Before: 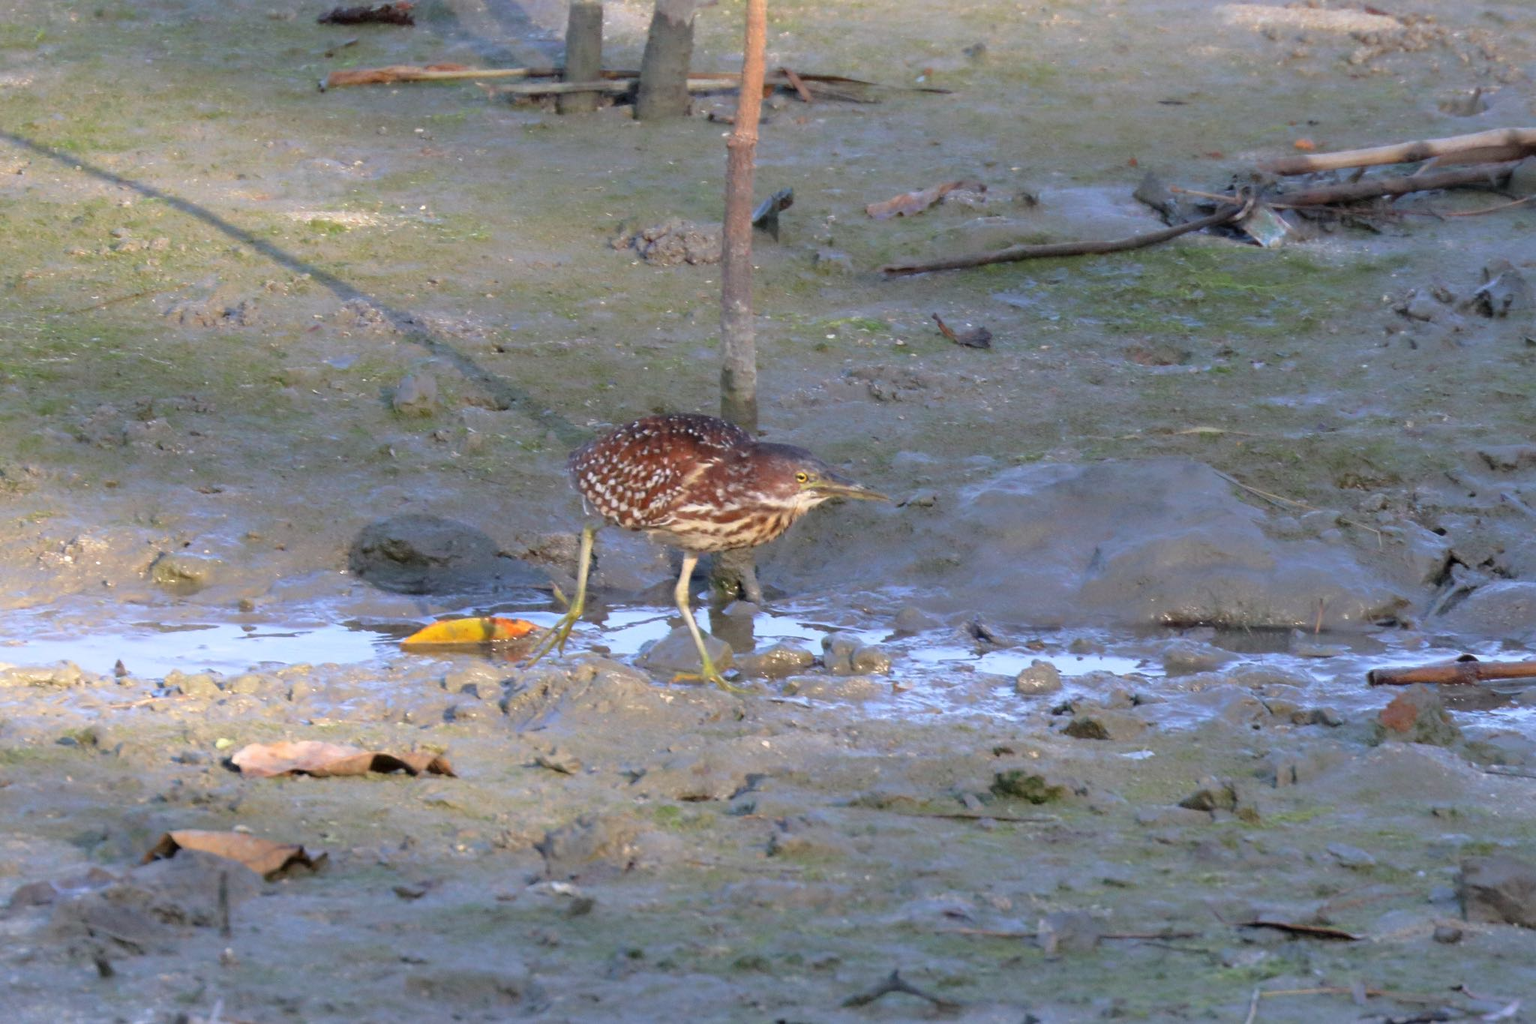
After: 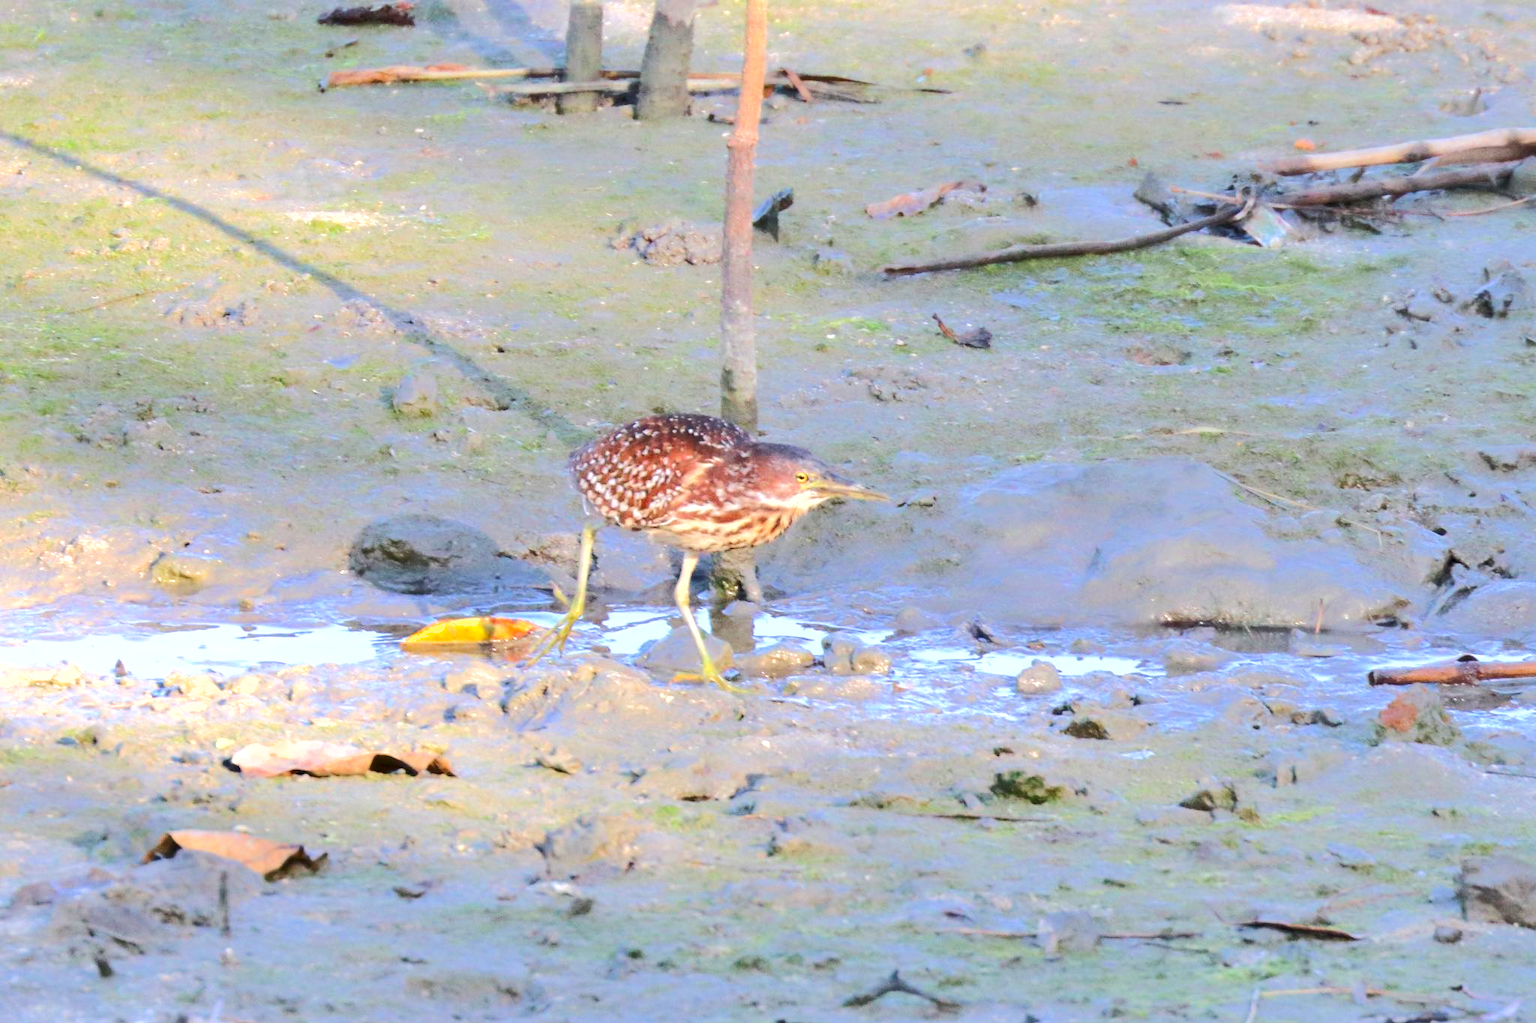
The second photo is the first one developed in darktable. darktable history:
shadows and highlights: low approximation 0.01, soften with gaussian
tone equalizer: -8 EV 1.96 EV, -7 EV 1.99 EV, -6 EV 1.98 EV, -5 EV 1.97 EV, -4 EV 1.98 EV, -3 EV 1.48 EV, -2 EV 0.989 EV, -1 EV 0.48 EV, edges refinement/feathering 500, mask exposure compensation -1.57 EV, preserve details no
